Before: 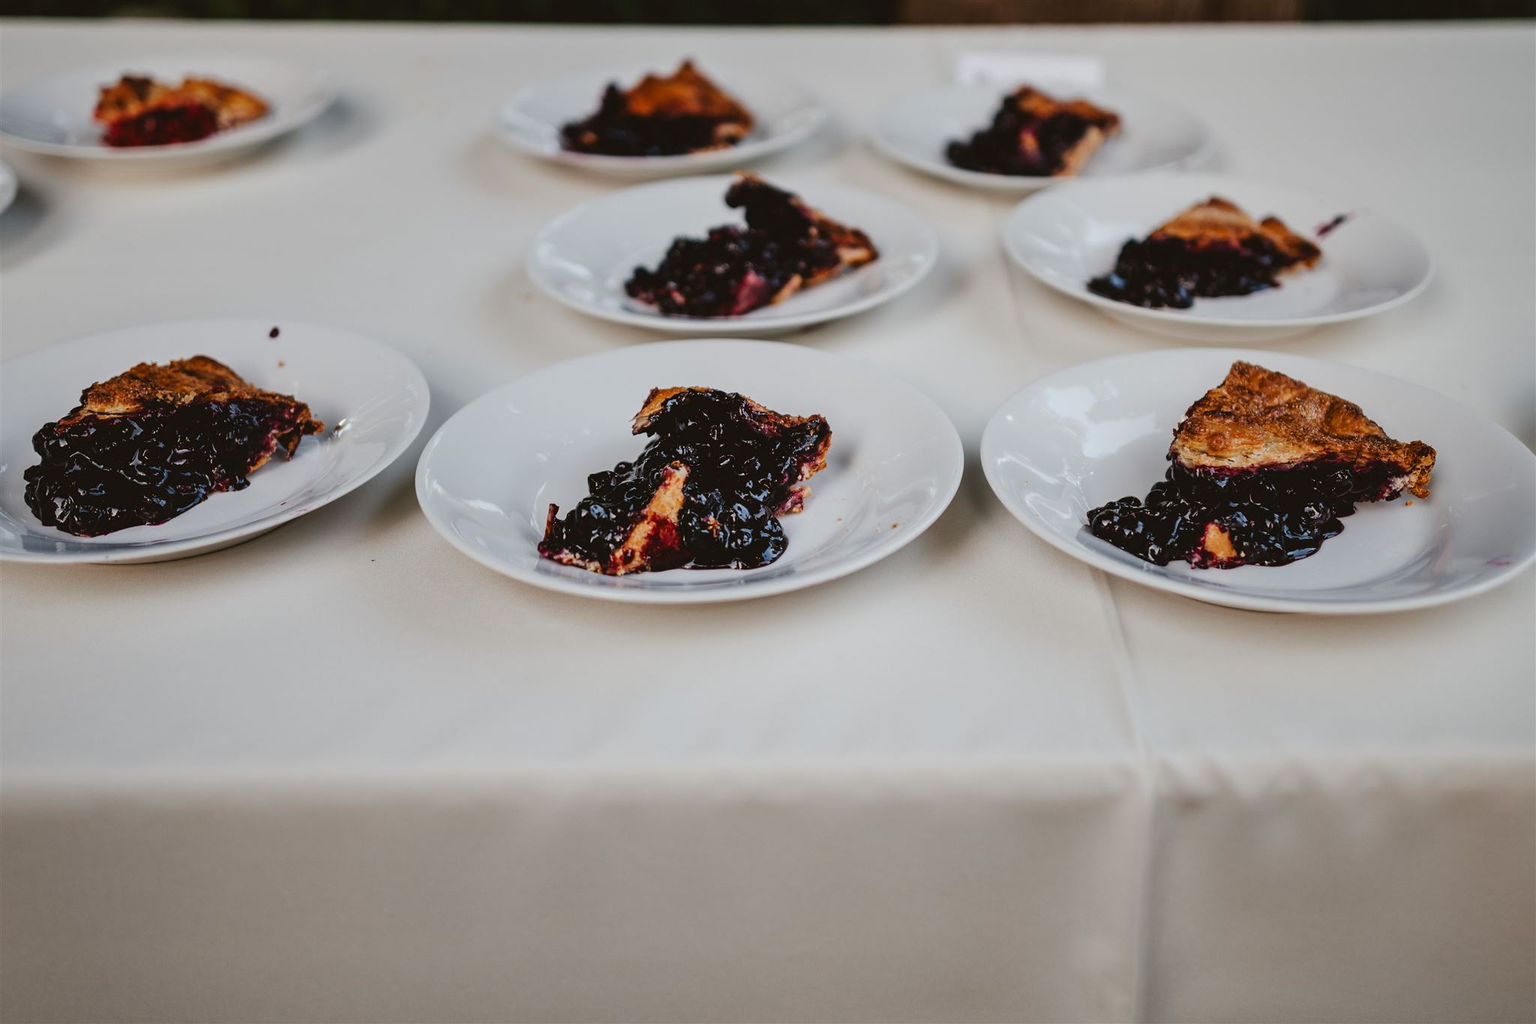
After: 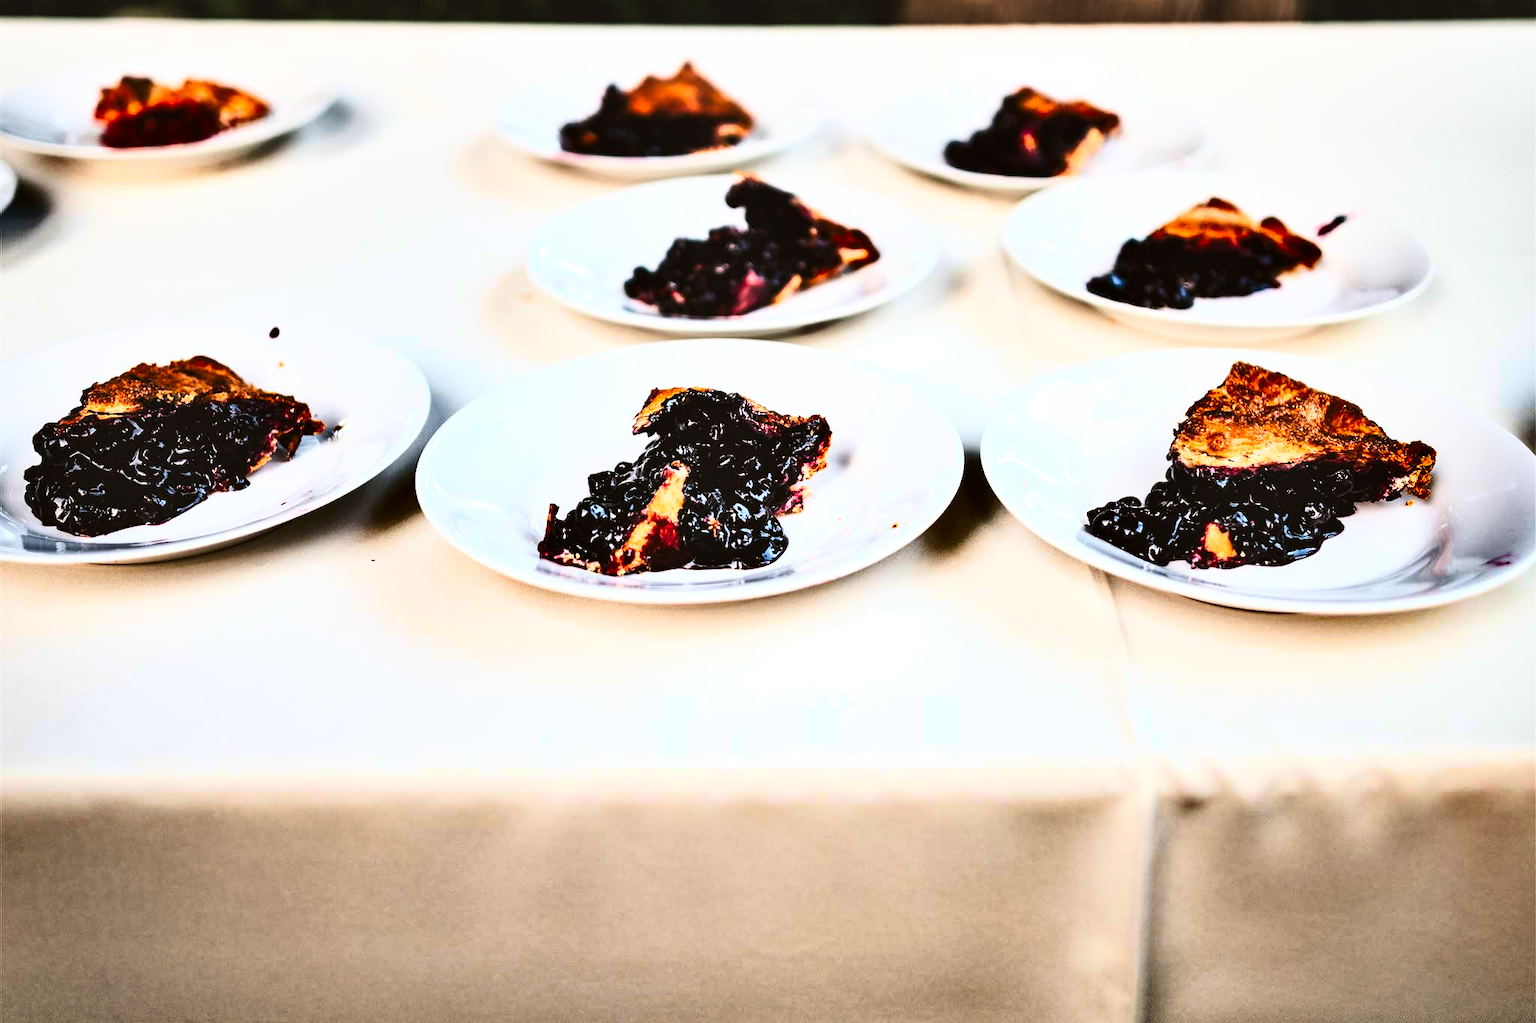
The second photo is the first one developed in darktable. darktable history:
exposure: black level correction 0, exposure 0.698 EV, compensate highlight preservation false
color balance rgb: perceptual saturation grading › global saturation 0.482%, global vibrance 11.308%, contrast 5.035%
base curve: curves: ch0 [(0, 0) (0.007, 0.004) (0.027, 0.03) (0.046, 0.07) (0.207, 0.54) (0.442, 0.872) (0.673, 0.972) (1, 1)]
shadows and highlights: shadows 18.32, highlights -83.89, soften with gaussian
